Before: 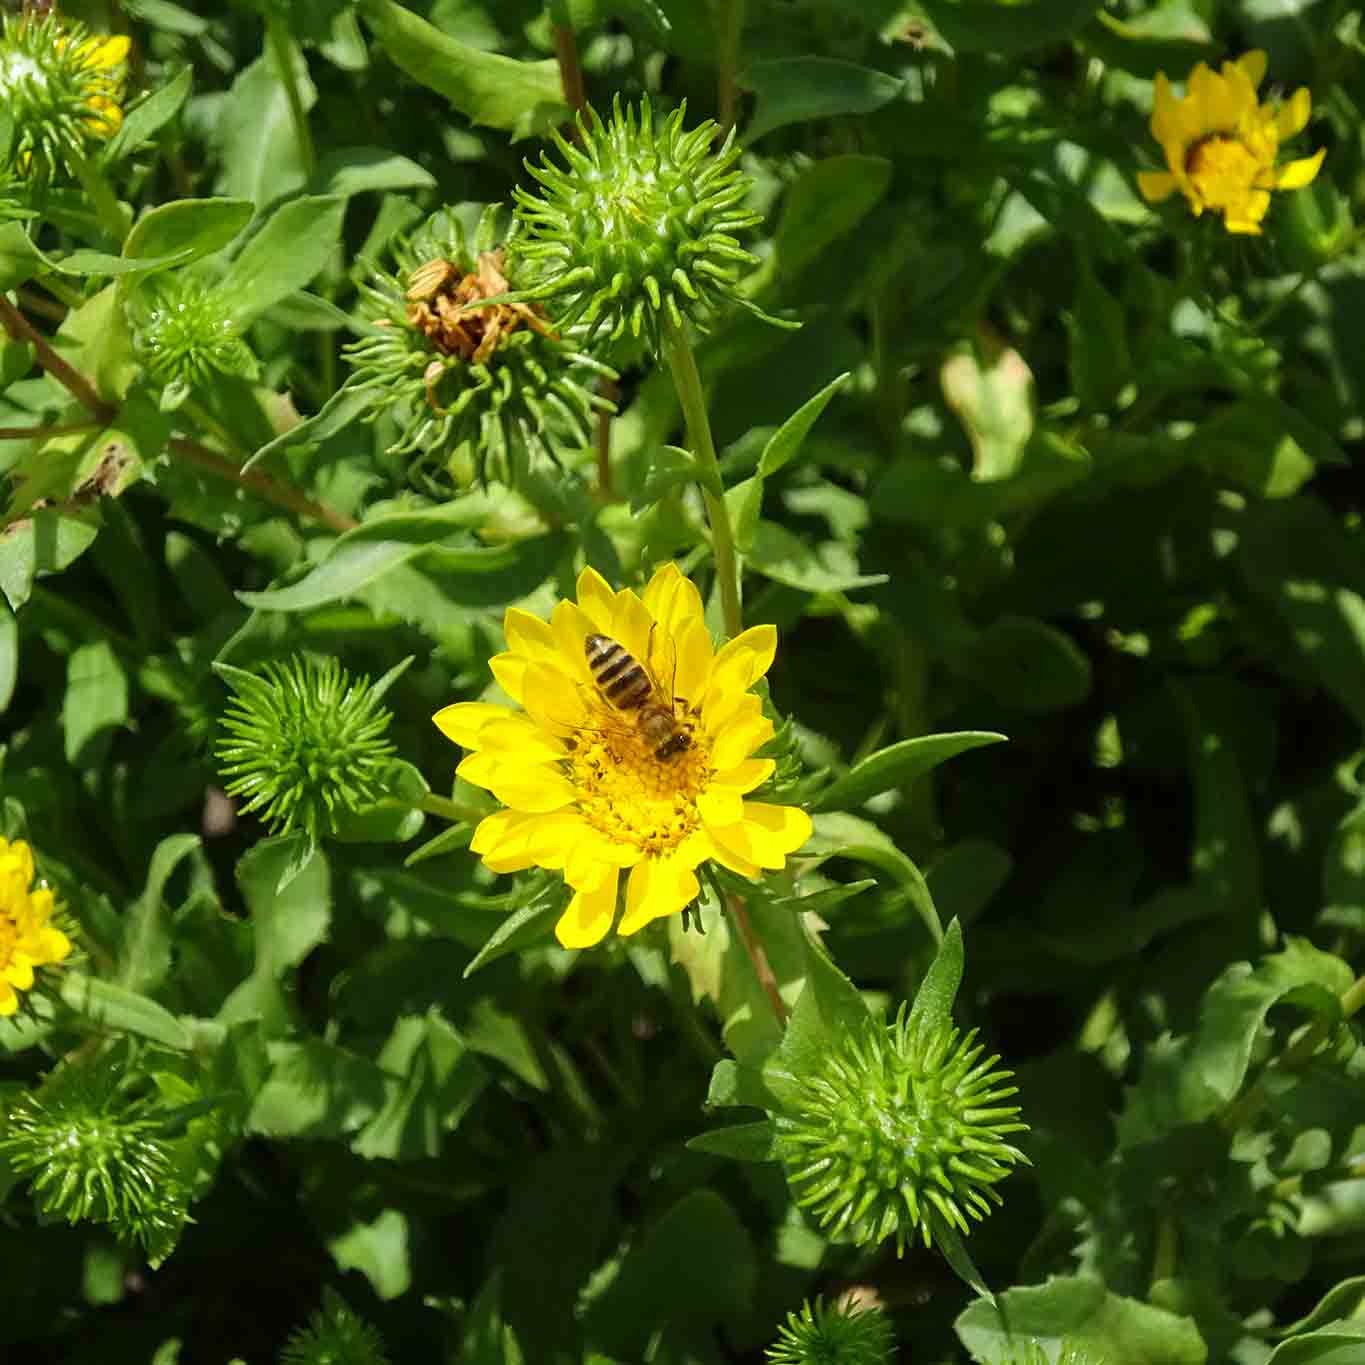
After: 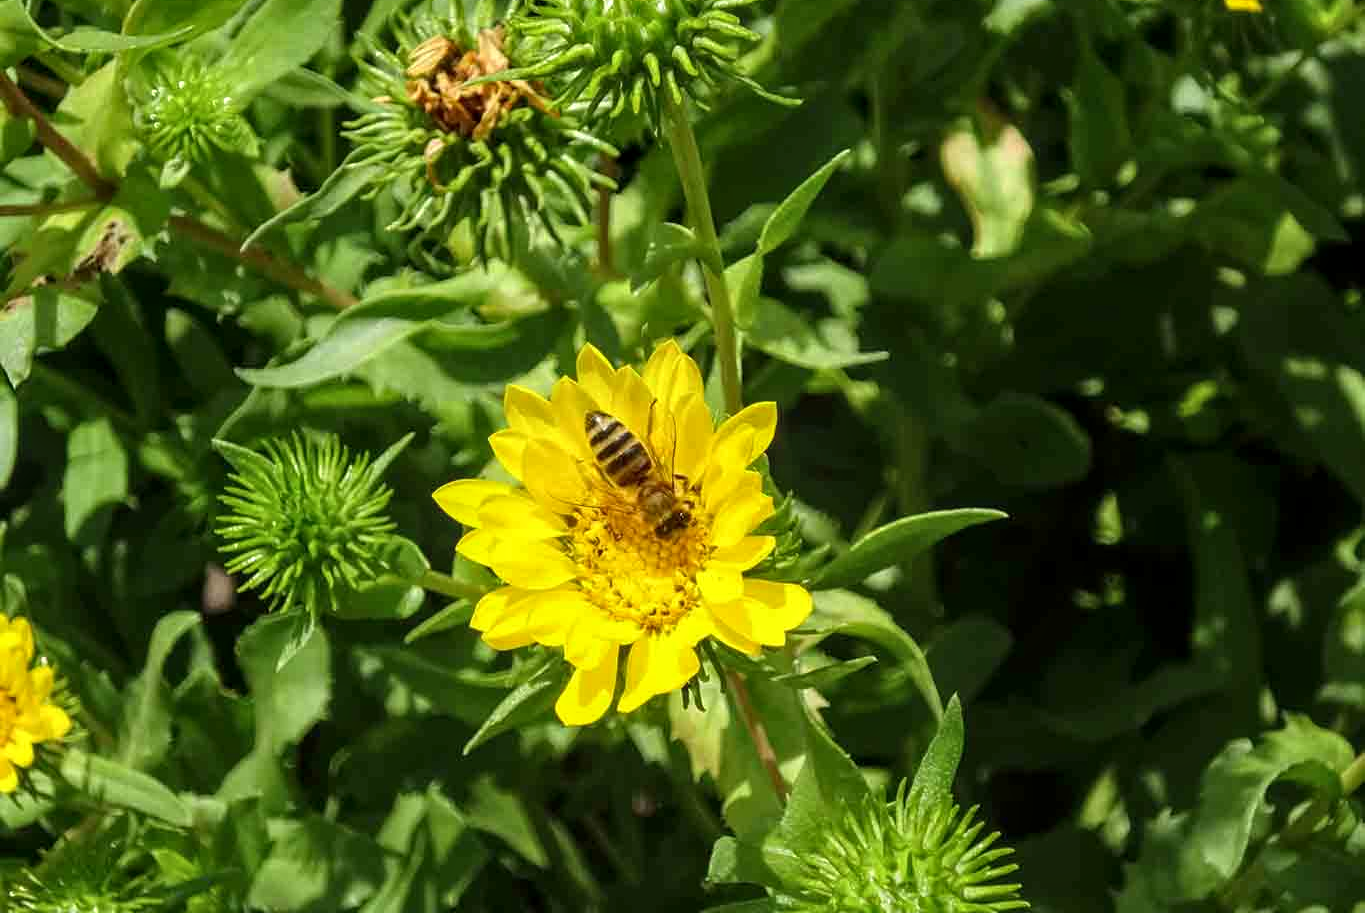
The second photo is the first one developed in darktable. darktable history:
crop: top 16.354%, bottom 16.716%
local contrast: on, module defaults
